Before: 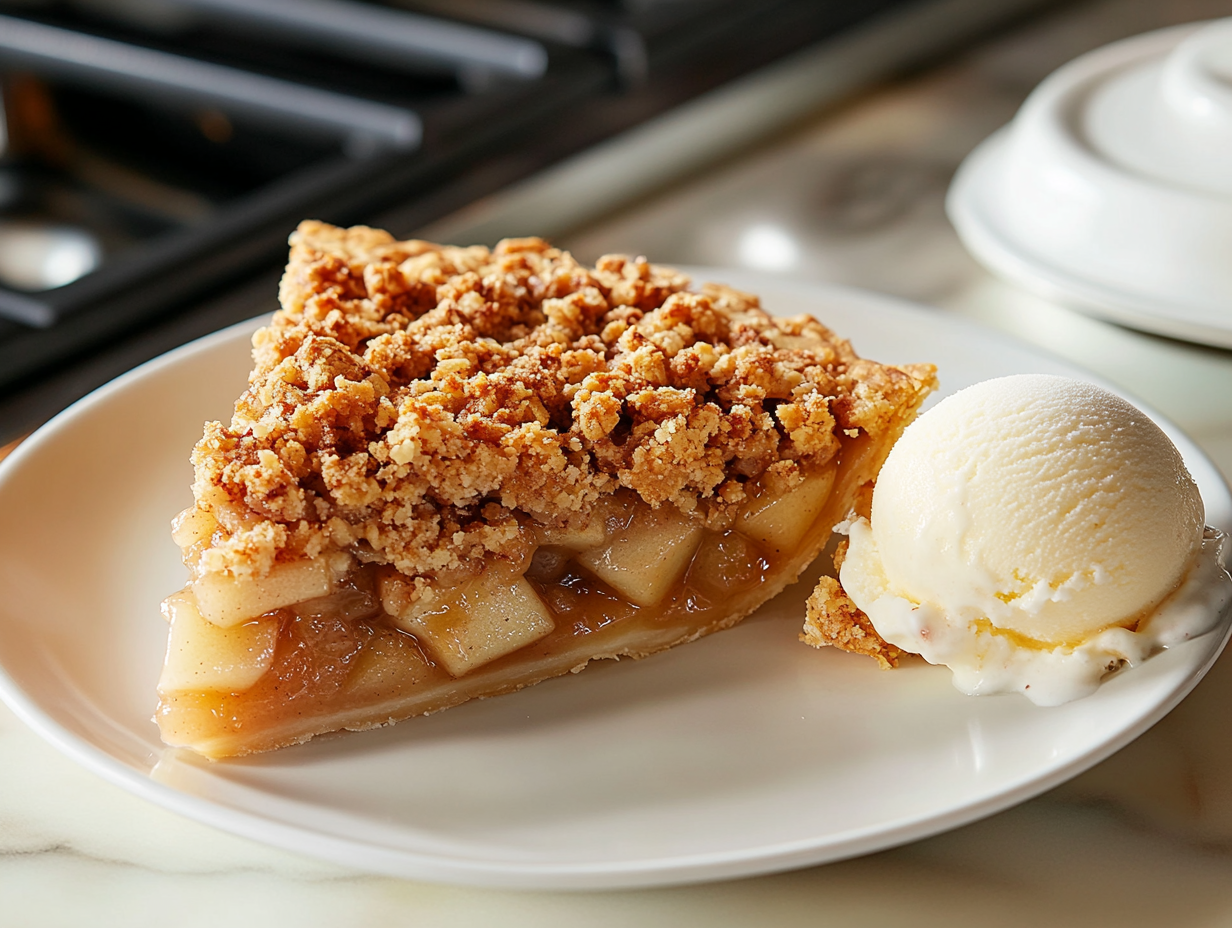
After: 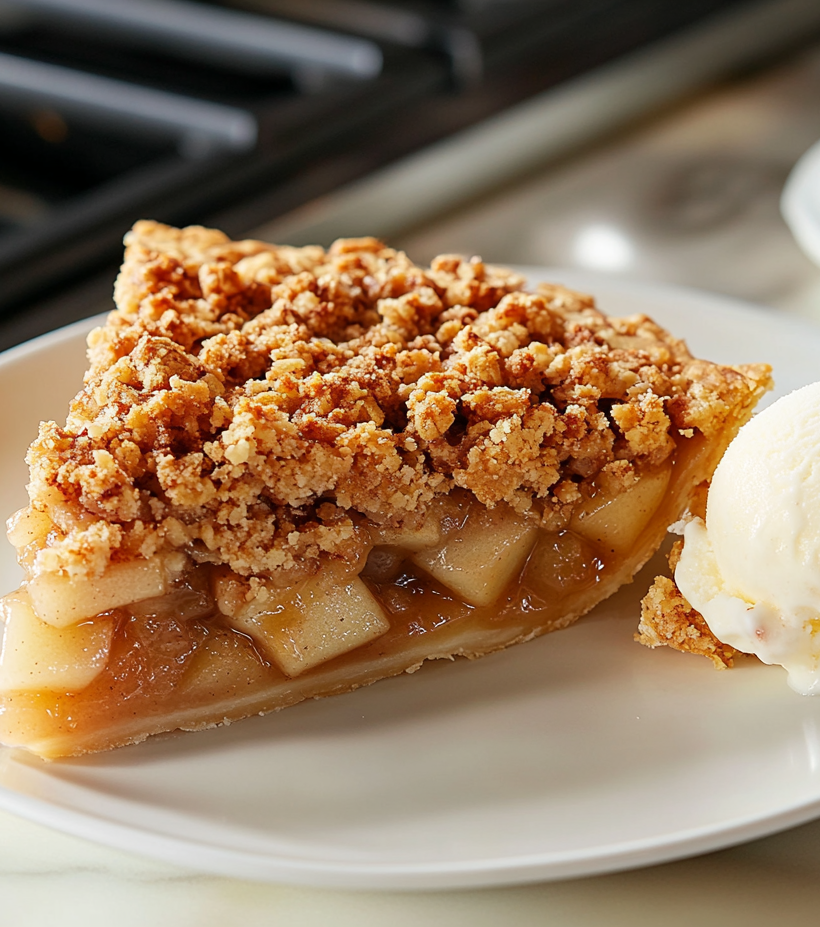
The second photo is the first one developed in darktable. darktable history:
crop and rotate: left 13.455%, right 19.926%
